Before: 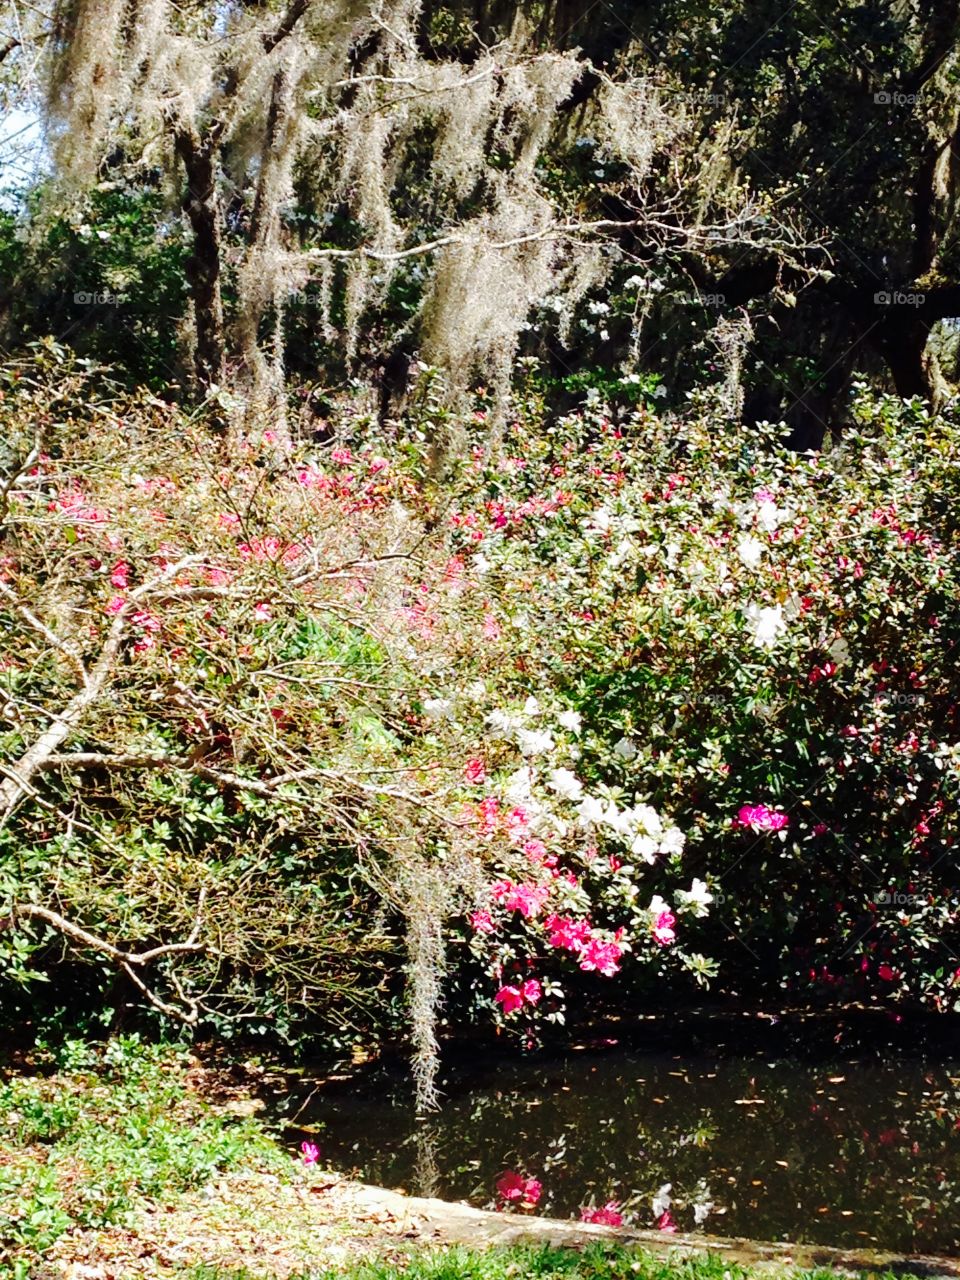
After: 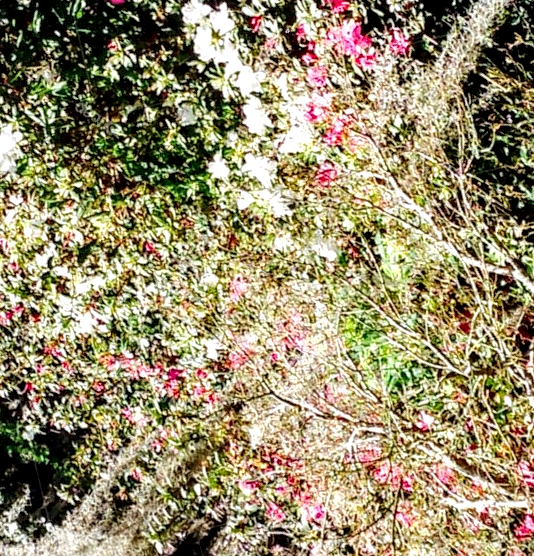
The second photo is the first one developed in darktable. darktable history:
crop and rotate: angle 148.44°, left 9.095%, top 15.656%, right 4.573%, bottom 16.923%
local contrast: highlights 65%, shadows 54%, detail 168%, midtone range 0.508
